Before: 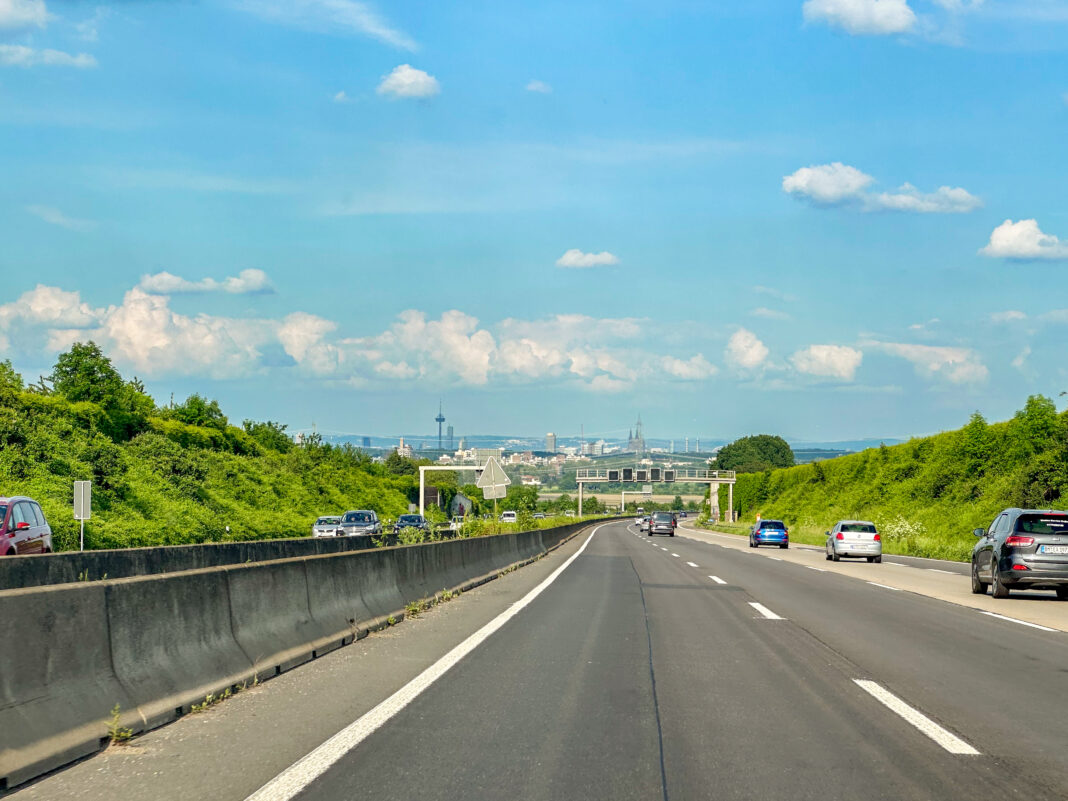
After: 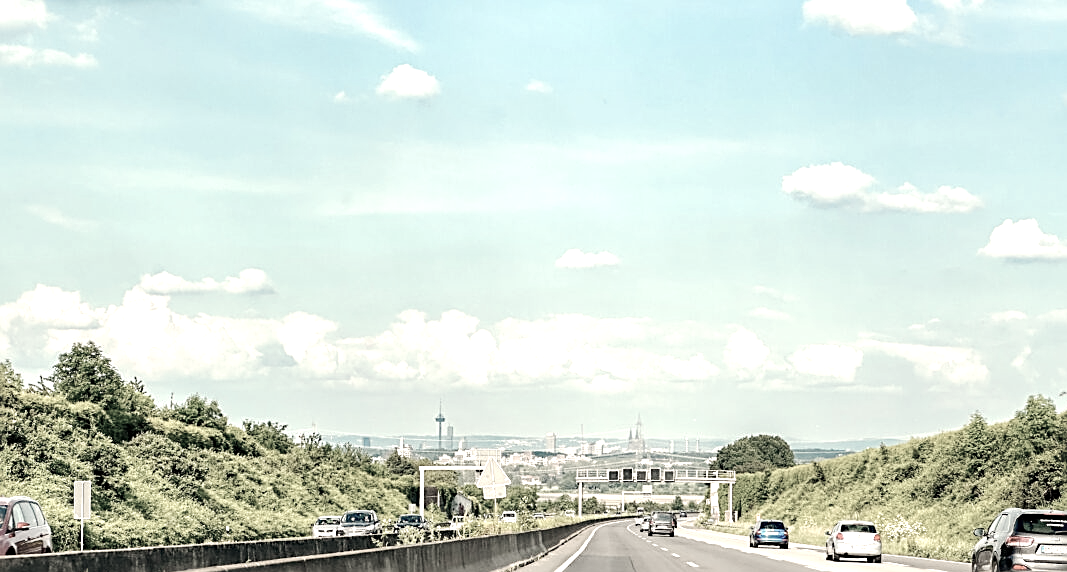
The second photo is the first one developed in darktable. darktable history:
exposure: black level correction 0, exposure 0.2 EV, compensate exposure bias true, compensate highlight preservation false
base curve: curves: ch0 [(0, 0) (0.158, 0.273) (0.879, 0.895) (1, 1)], preserve colors none
tone equalizer: -8 EV -0.75 EV, -7 EV -0.7 EV, -6 EV -0.6 EV, -5 EV -0.4 EV, -3 EV 0.4 EV, -2 EV 0.6 EV, -1 EV 0.7 EV, +0 EV 0.75 EV, edges refinement/feathering 500, mask exposure compensation -1.57 EV, preserve details no
crop: bottom 28.576%
color zones: curves: ch1 [(0.238, 0.163) (0.476, 0.2) (0.733, 0.322) (0.848, 0.134)]
sharpen: on, module defaults
white balance: red 1.123, blue 0.83
